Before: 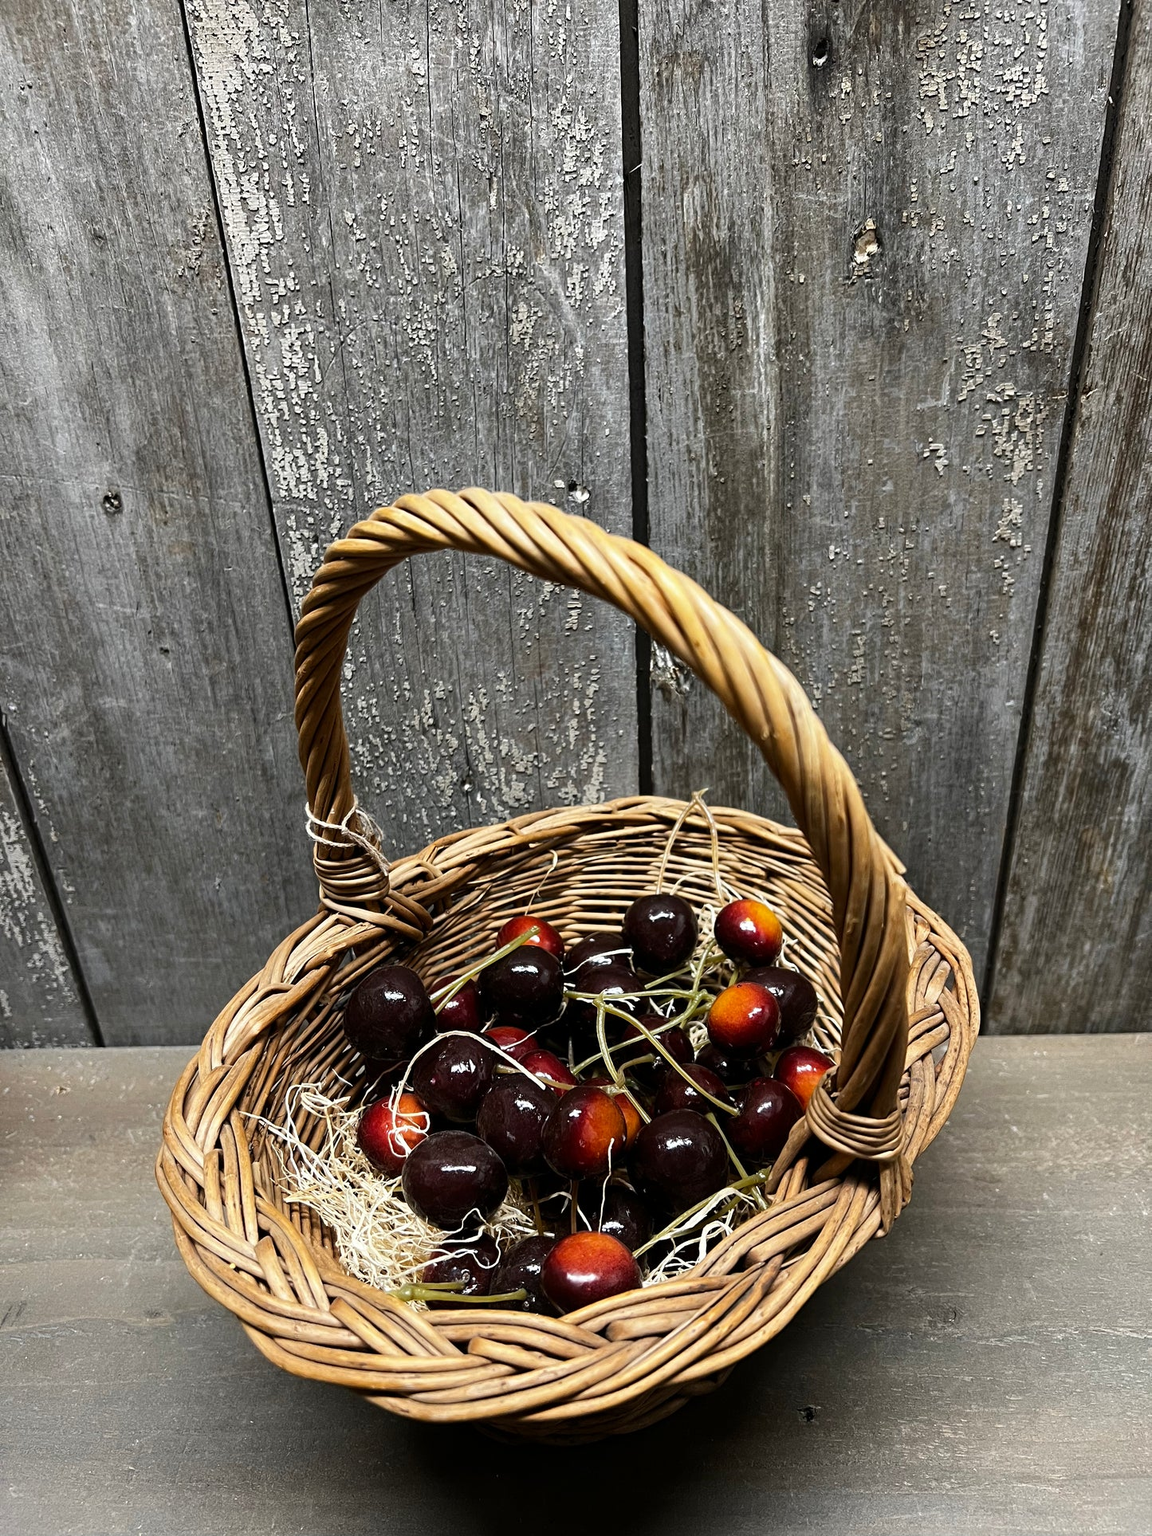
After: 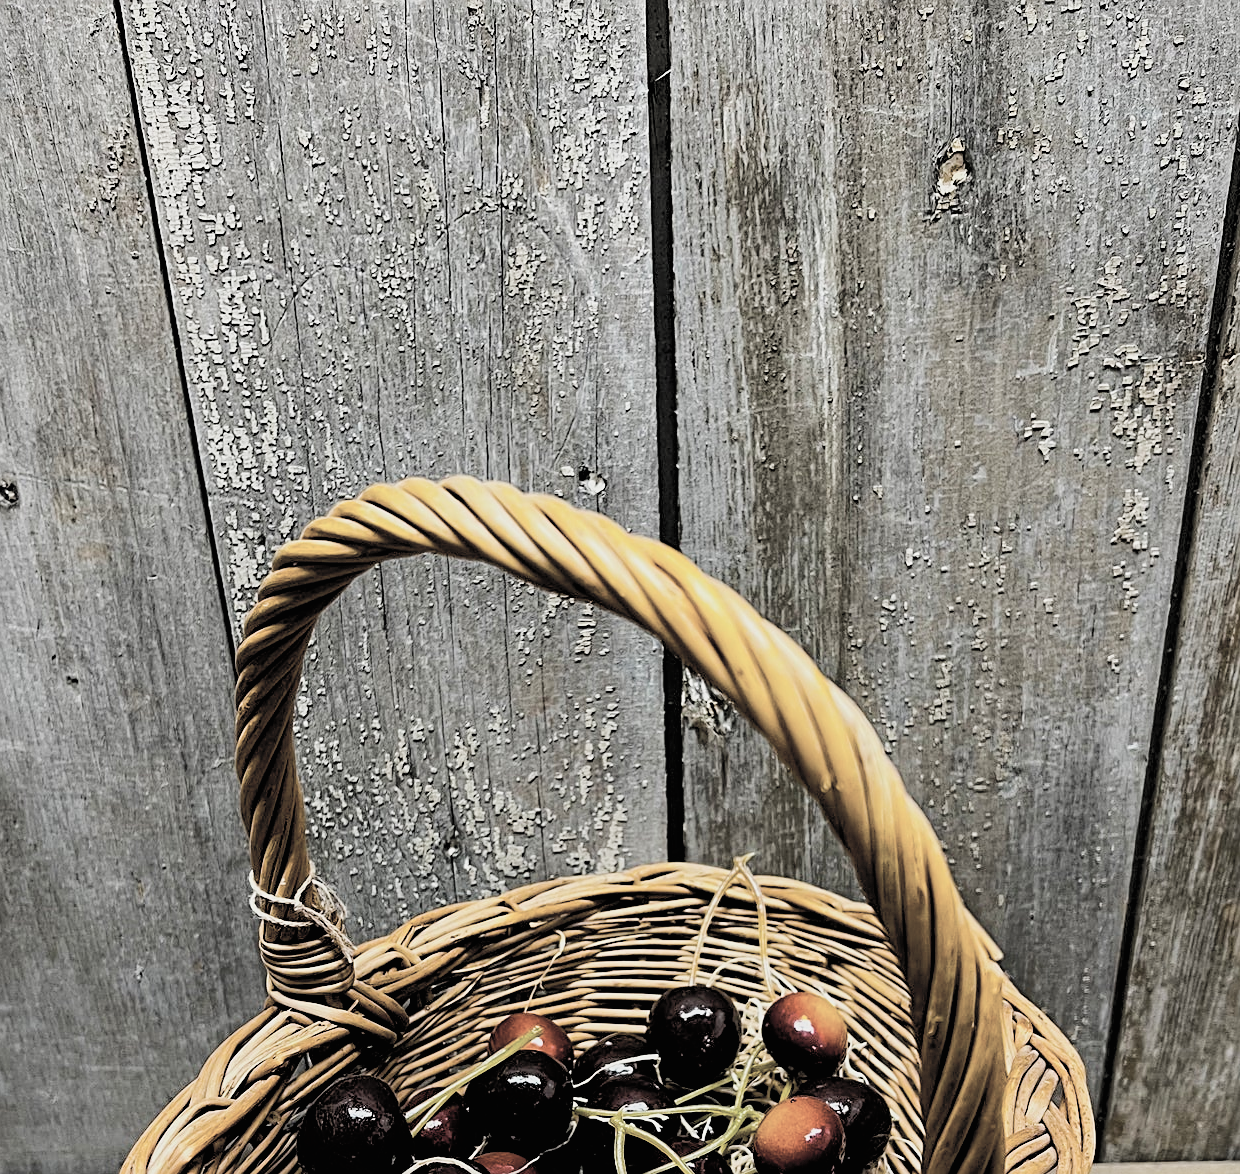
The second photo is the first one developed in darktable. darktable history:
tone equalizer: -8 EV -1.83 EV, -7 EV -1.19 EV, -6 EV -1.65 EV
sharpen: on, module defaults
exposure: compensate highlight preservation false
crop and rotate: left 9.3%, top 7.1%, right 4.862%, bottom 31.926%
contrast brightness saturation: brightness 0.187, saturation -0.482
color balance rgb: perceptual saturation grading › global saturation 30.419%, perceptual brilliance grading › highlights 10.298%, perceptual brilliance grading › mid-tones 4.84%, global vibrance 50.694%
filmic rgb: black relative exposure -7.65 EV, white relative exposure 4.56 EV, hardness 3.61
